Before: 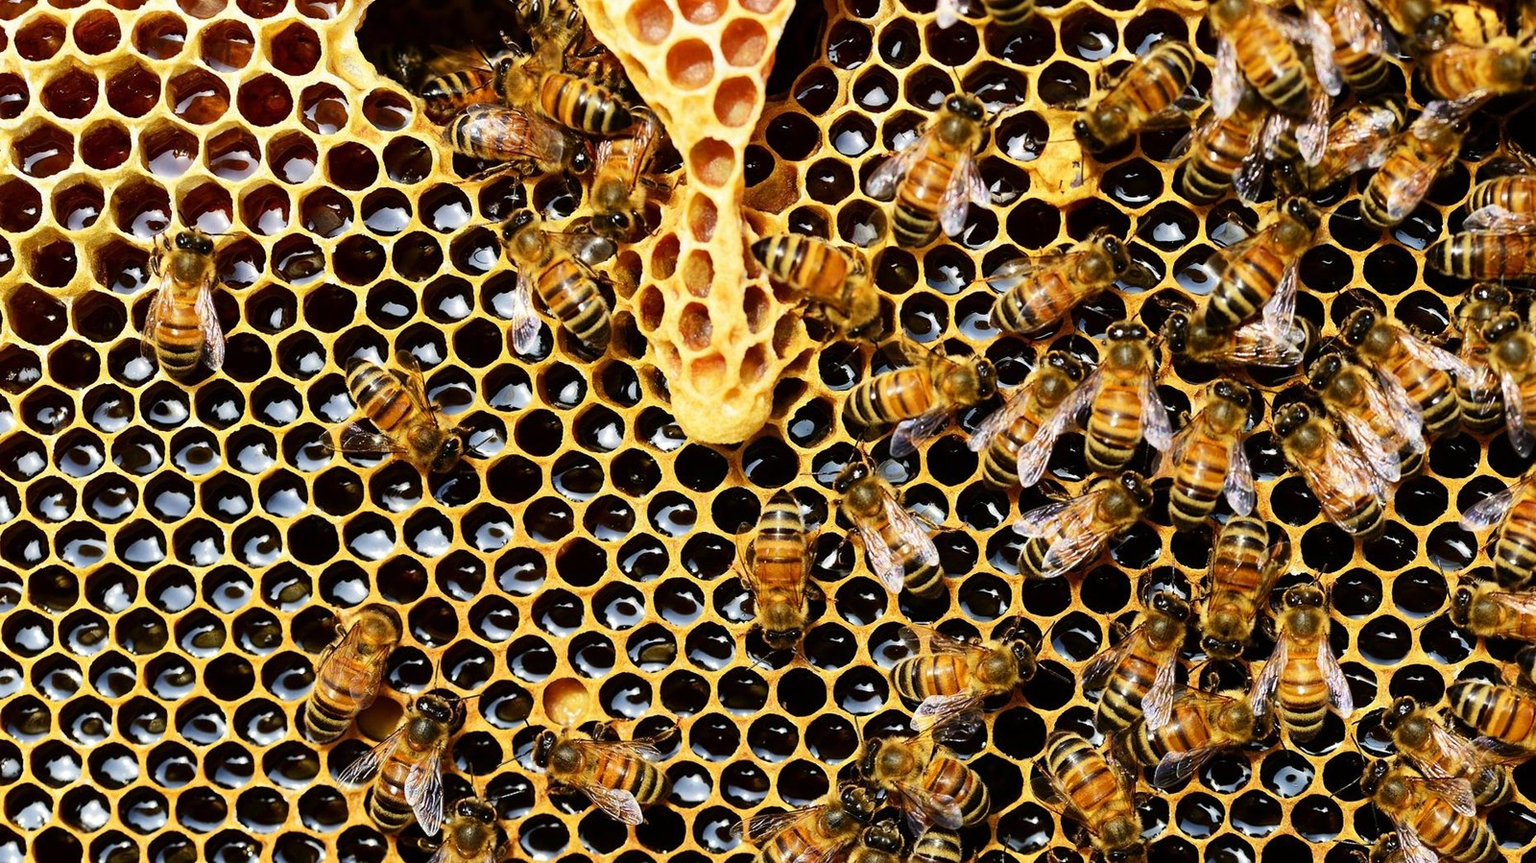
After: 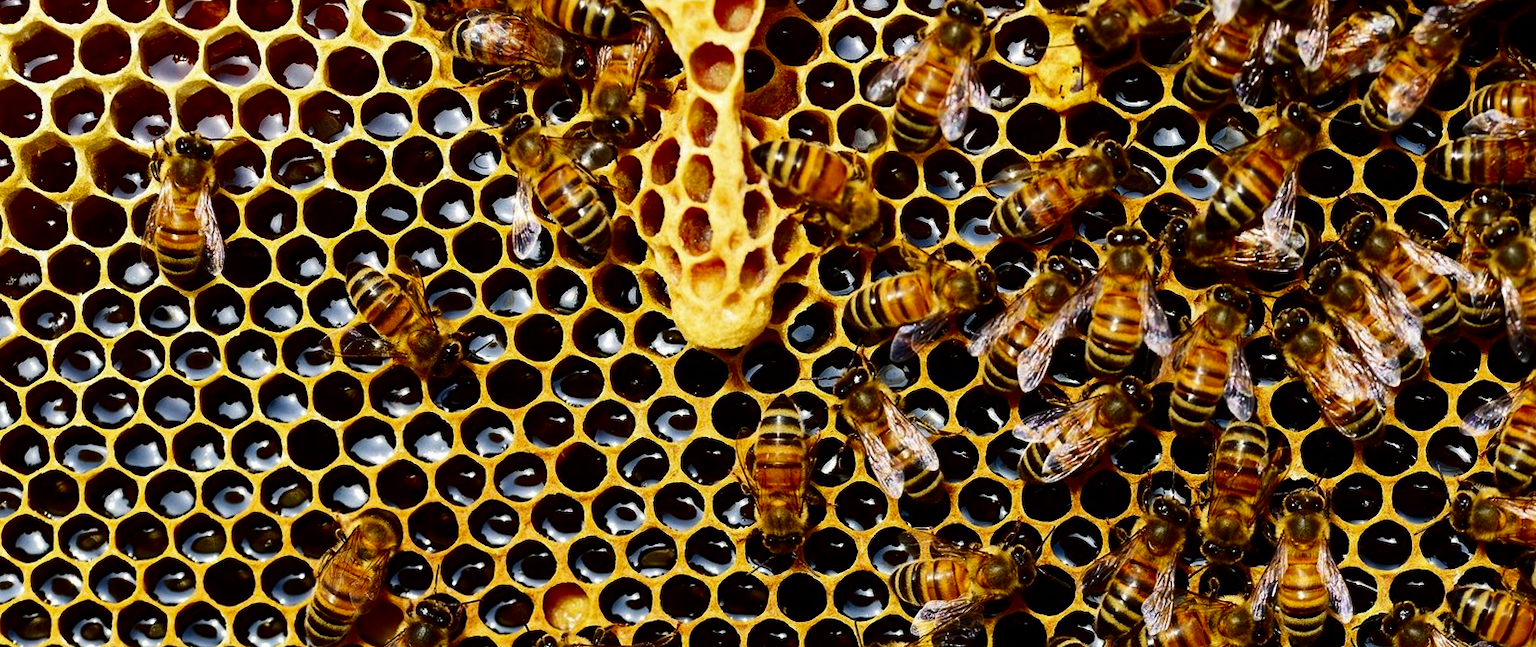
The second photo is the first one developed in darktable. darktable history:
contrast brightness saturation: contrast 0.099, brightness -0.263, saturation 0.142
crop: top 11.029%, bottom 13.933%
